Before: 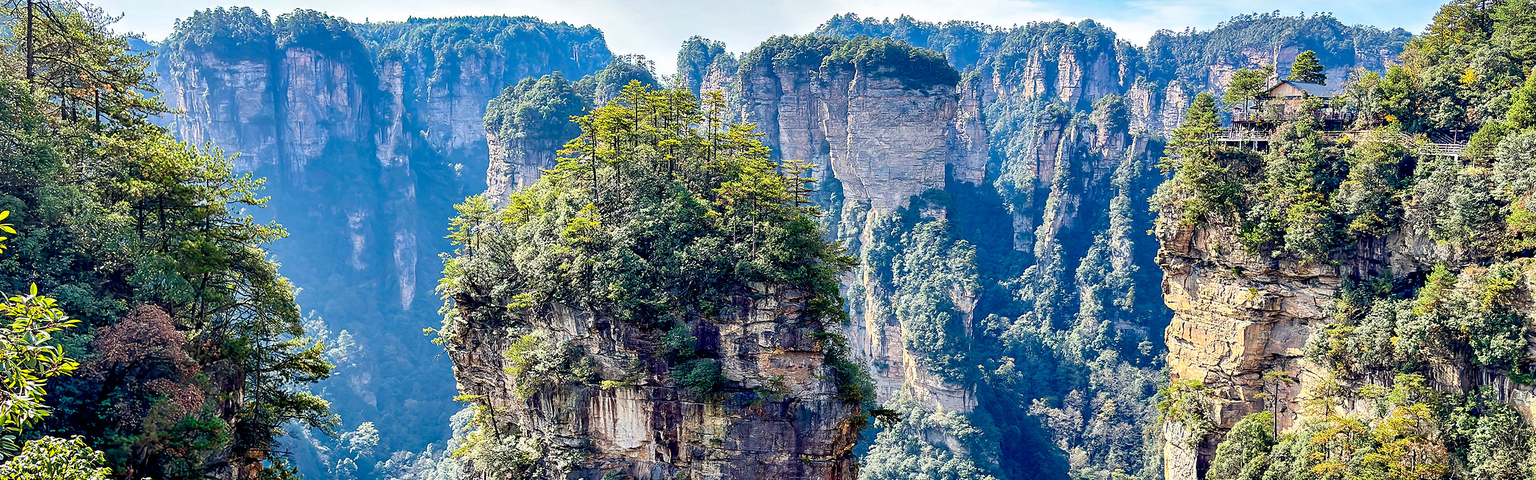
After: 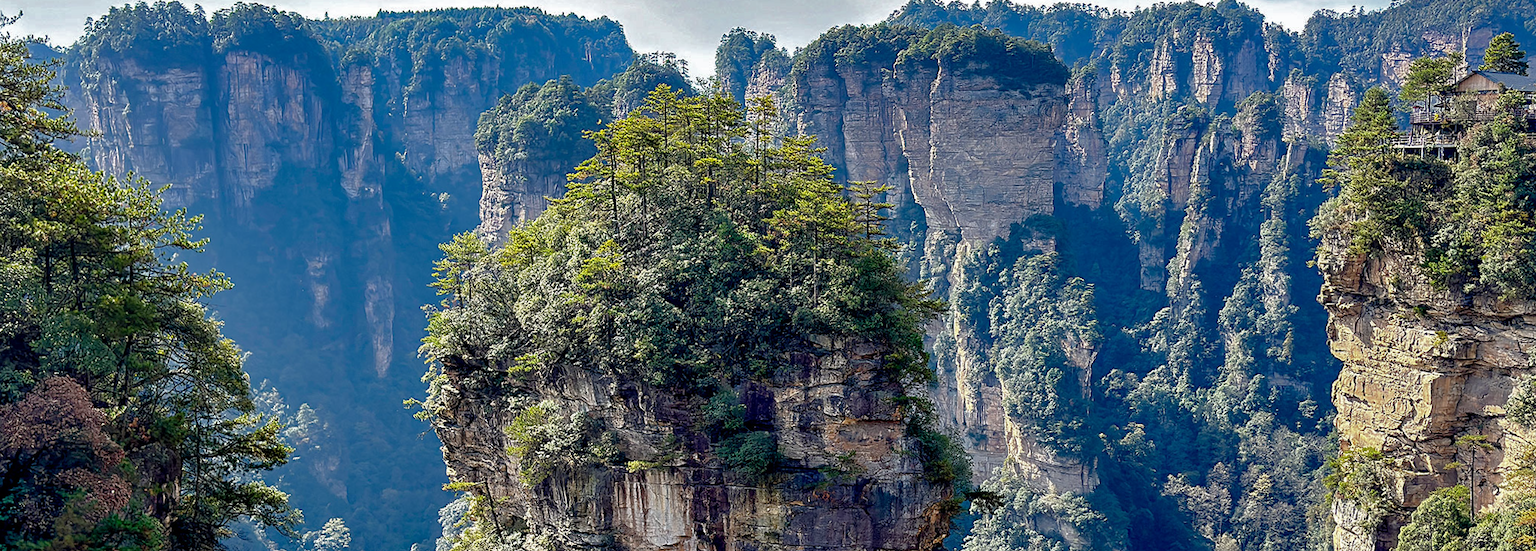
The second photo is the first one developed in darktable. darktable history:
crop and rotate: angle 1°, left 4.281%, top 0.642%, right 11.383%, bottom 2.486%
base curve: curves: ch0 [(0, 0) (0.841, 0.609) (1, 1)]
